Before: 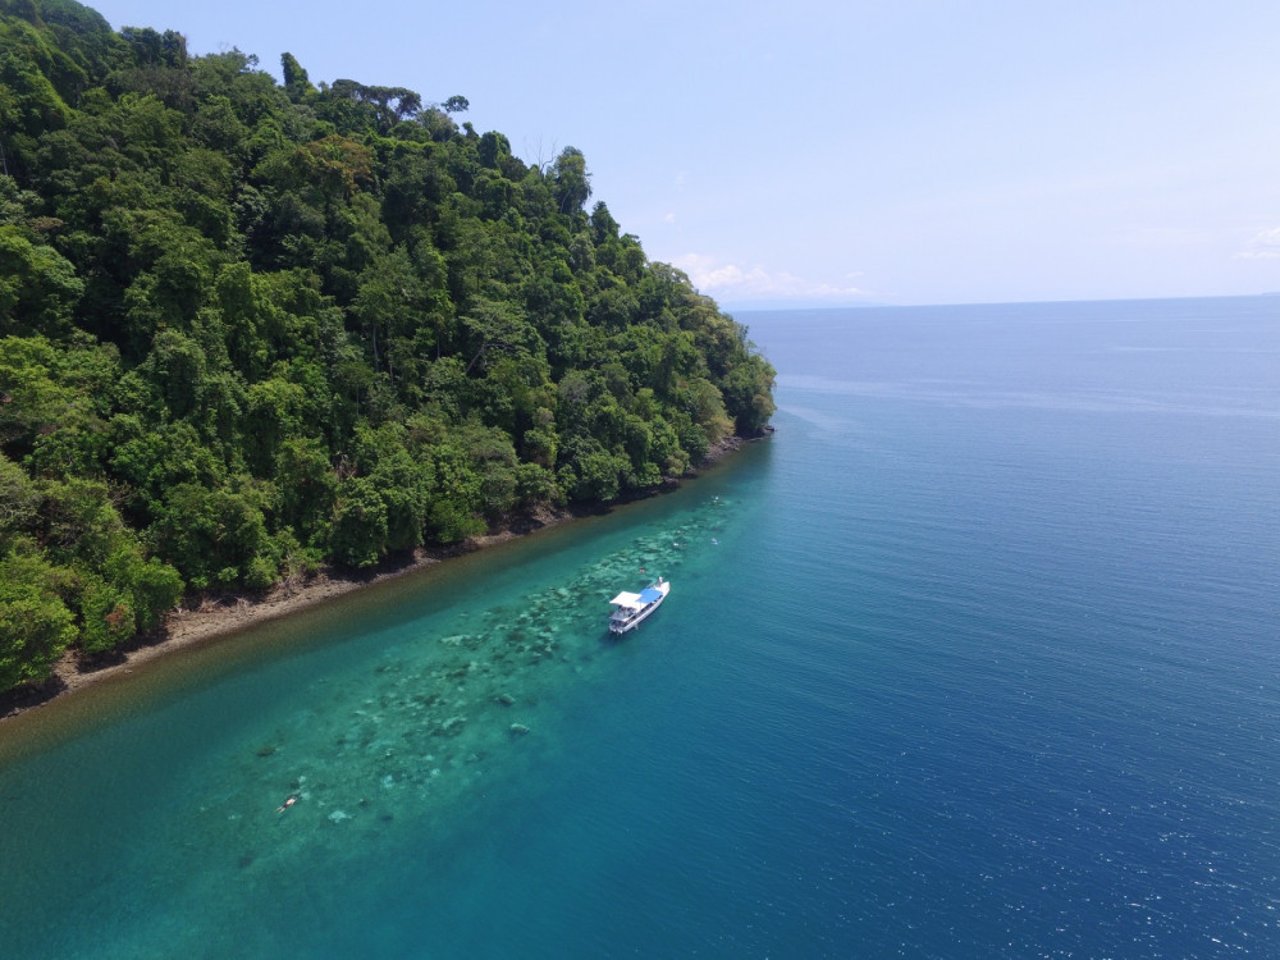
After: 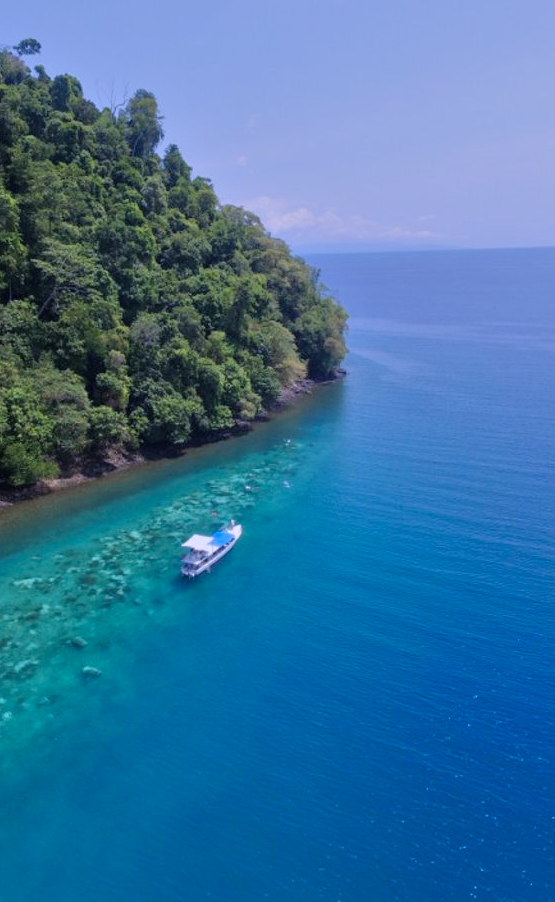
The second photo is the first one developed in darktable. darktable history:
exposure: black level correction 0, exposure -0.766 EV, compensate highlight preservation false
color calibration: output R [0.999, 0.026, -0.11, 0], output G [-0.019, 1.037, -0.099, 0], output B [0.022, -0.023, 0.902, 0], illuminant custom, x 0.367, y 0.392, temperature 4437.75 K, clip negative RGB from gamut false
tone equalizer: -7 EV 0.15 EV, -6 EV 0.6 EV, -5 EV 1.15 EV, -4 EV 1.33 EV, -3 EV 1.15 EV, -2 EV 0.6 EV, -1 EV 0.15 EV, mask exposure compensation -0.5 EV
crop: left 33.452%, top 6.025%, right 23.155%
